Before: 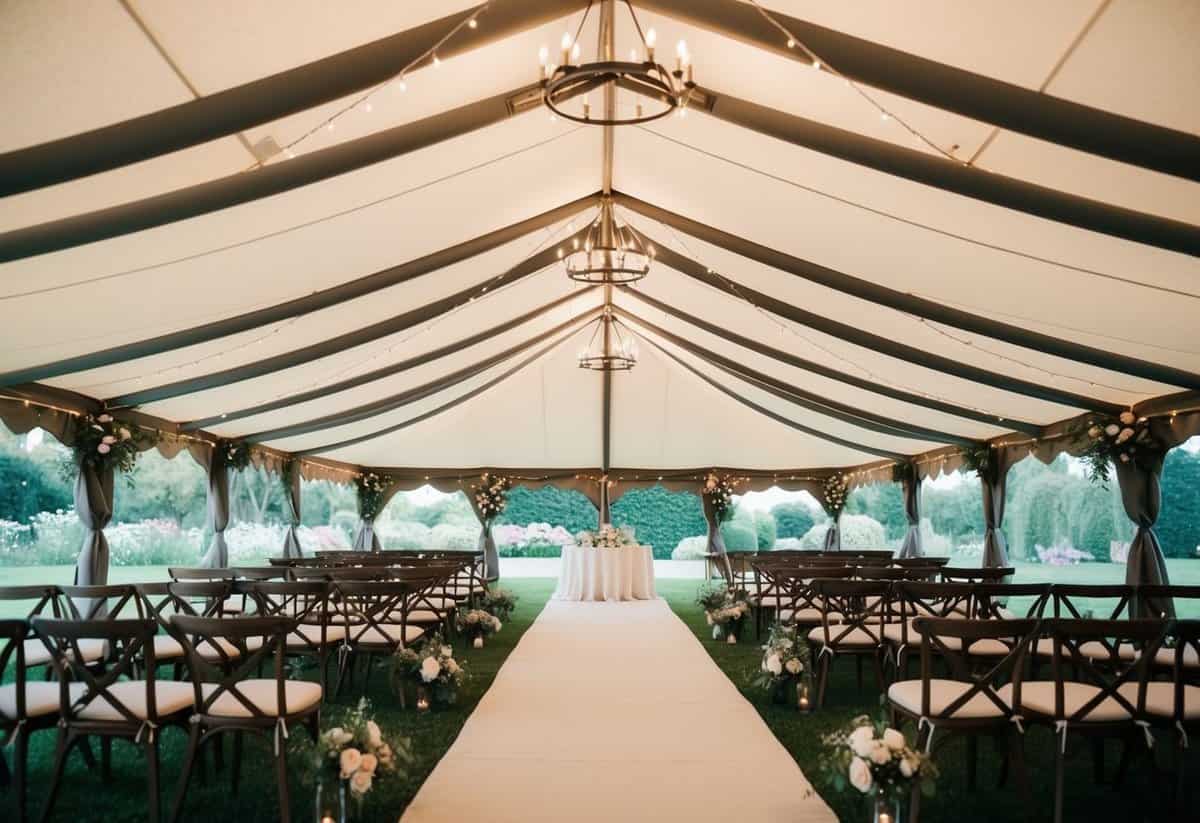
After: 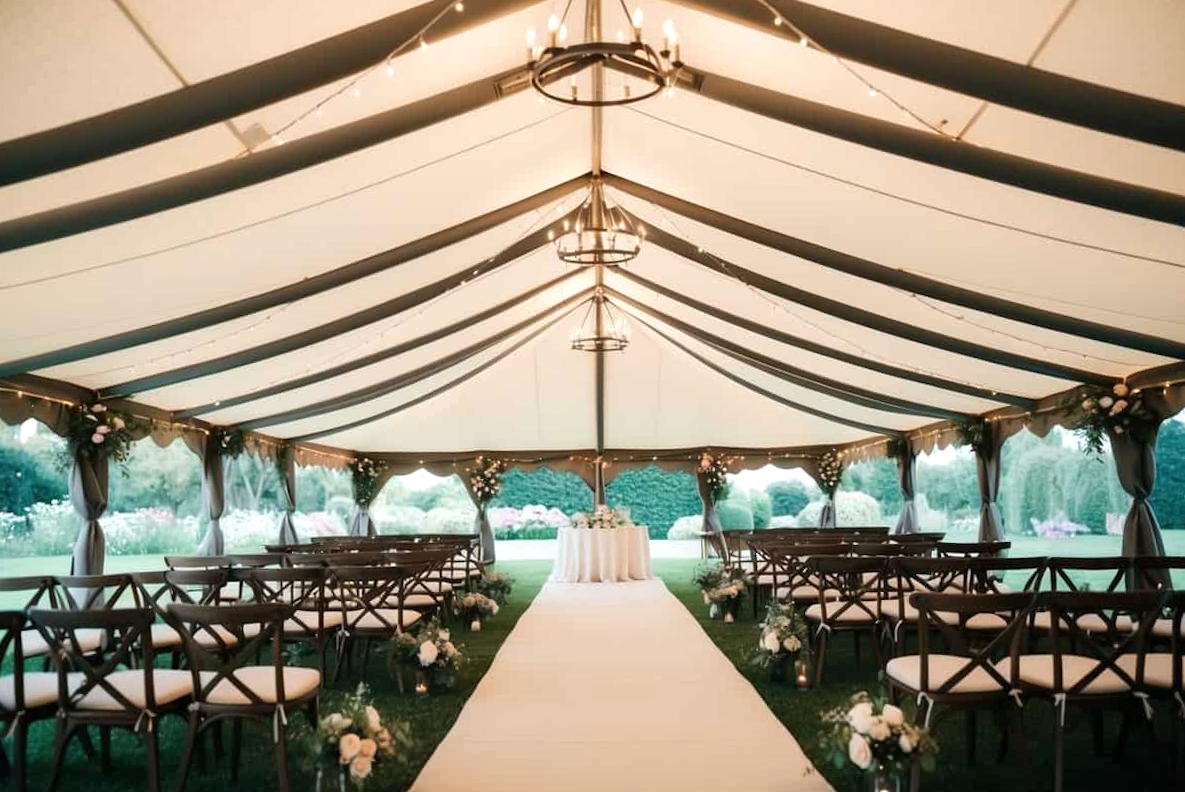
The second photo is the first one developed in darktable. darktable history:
rotate and perspective: rotation -1°, crop left 0.011, crop right 0.989, crop top 0.025, crop bottom 0.975
exposure: exposure 0.207 EV, compensate highlight preservation false
crop: top 1.049%, right 0.001%
